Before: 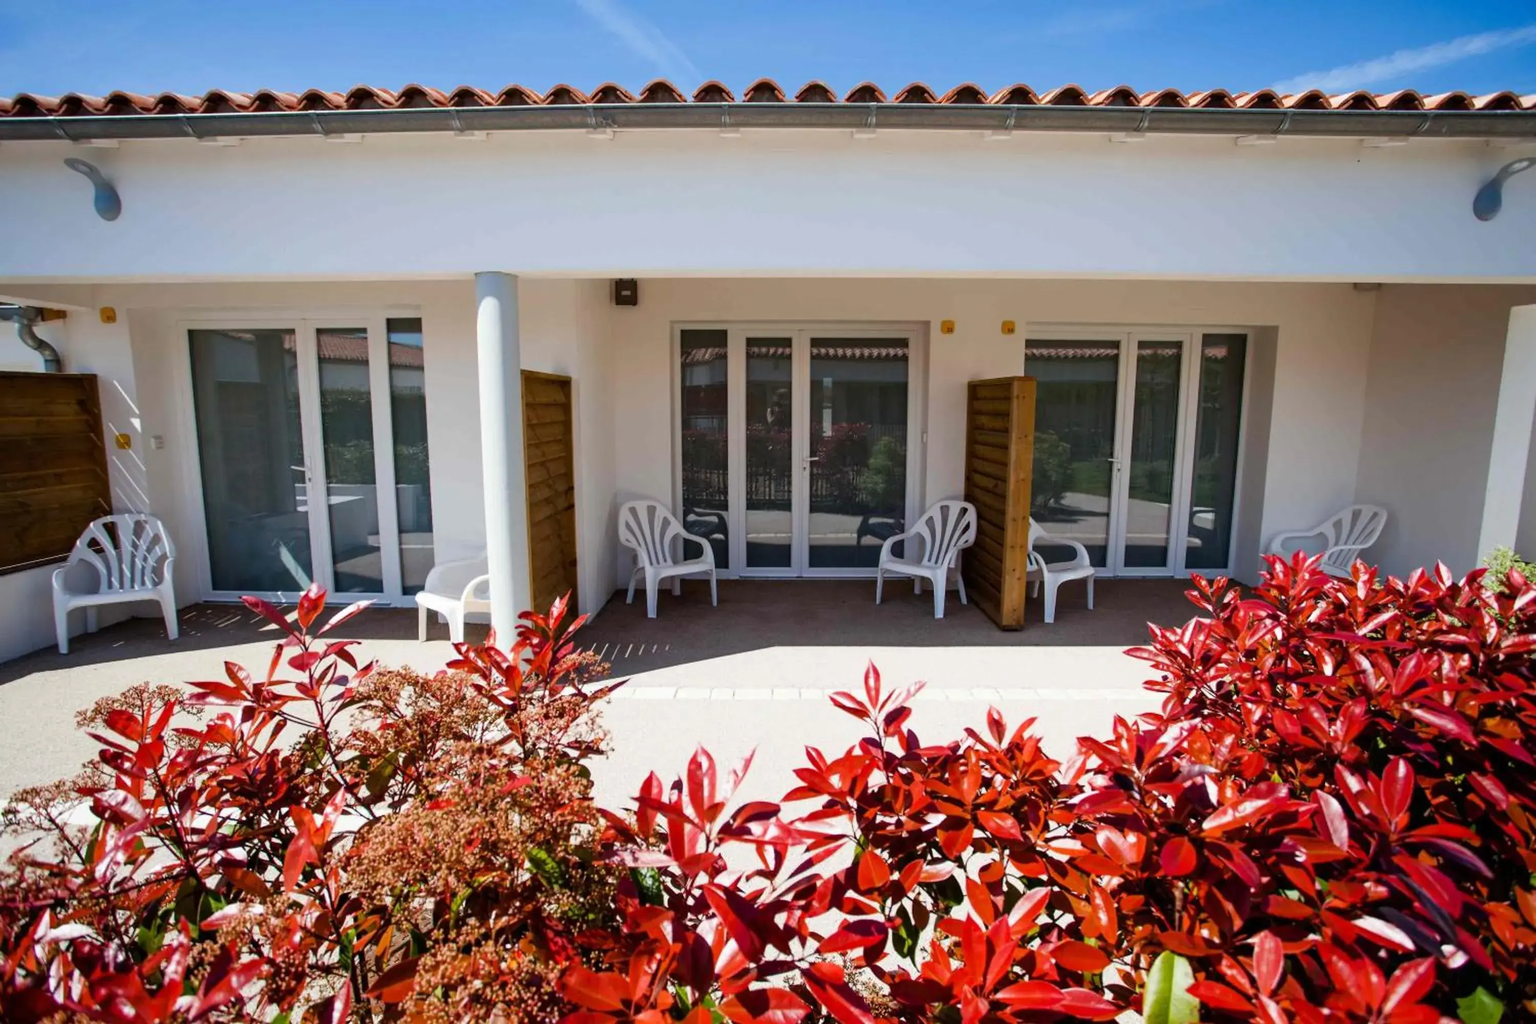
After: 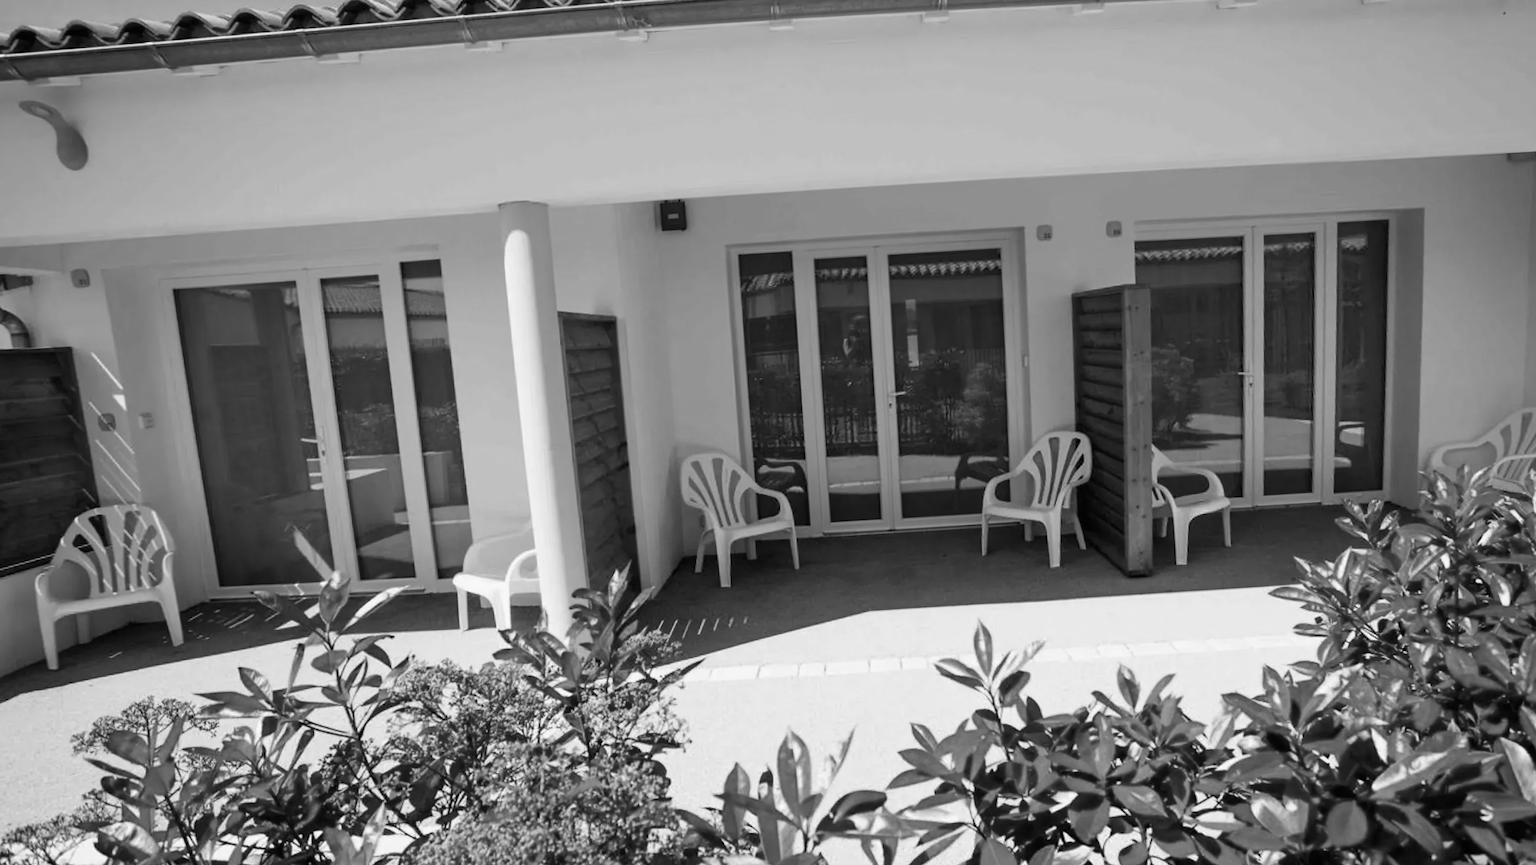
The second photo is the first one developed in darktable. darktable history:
exposure: compensate highlight preservation false
crop: top 7.49%, right 9.717%, bottom 11.943%
rotate and perspective: rotation -3.52°, crop left 0.036, crop right 0.964, crop top 0.081, crop bottom 0.919
monochrome: a 32, b 64, size 2.3
